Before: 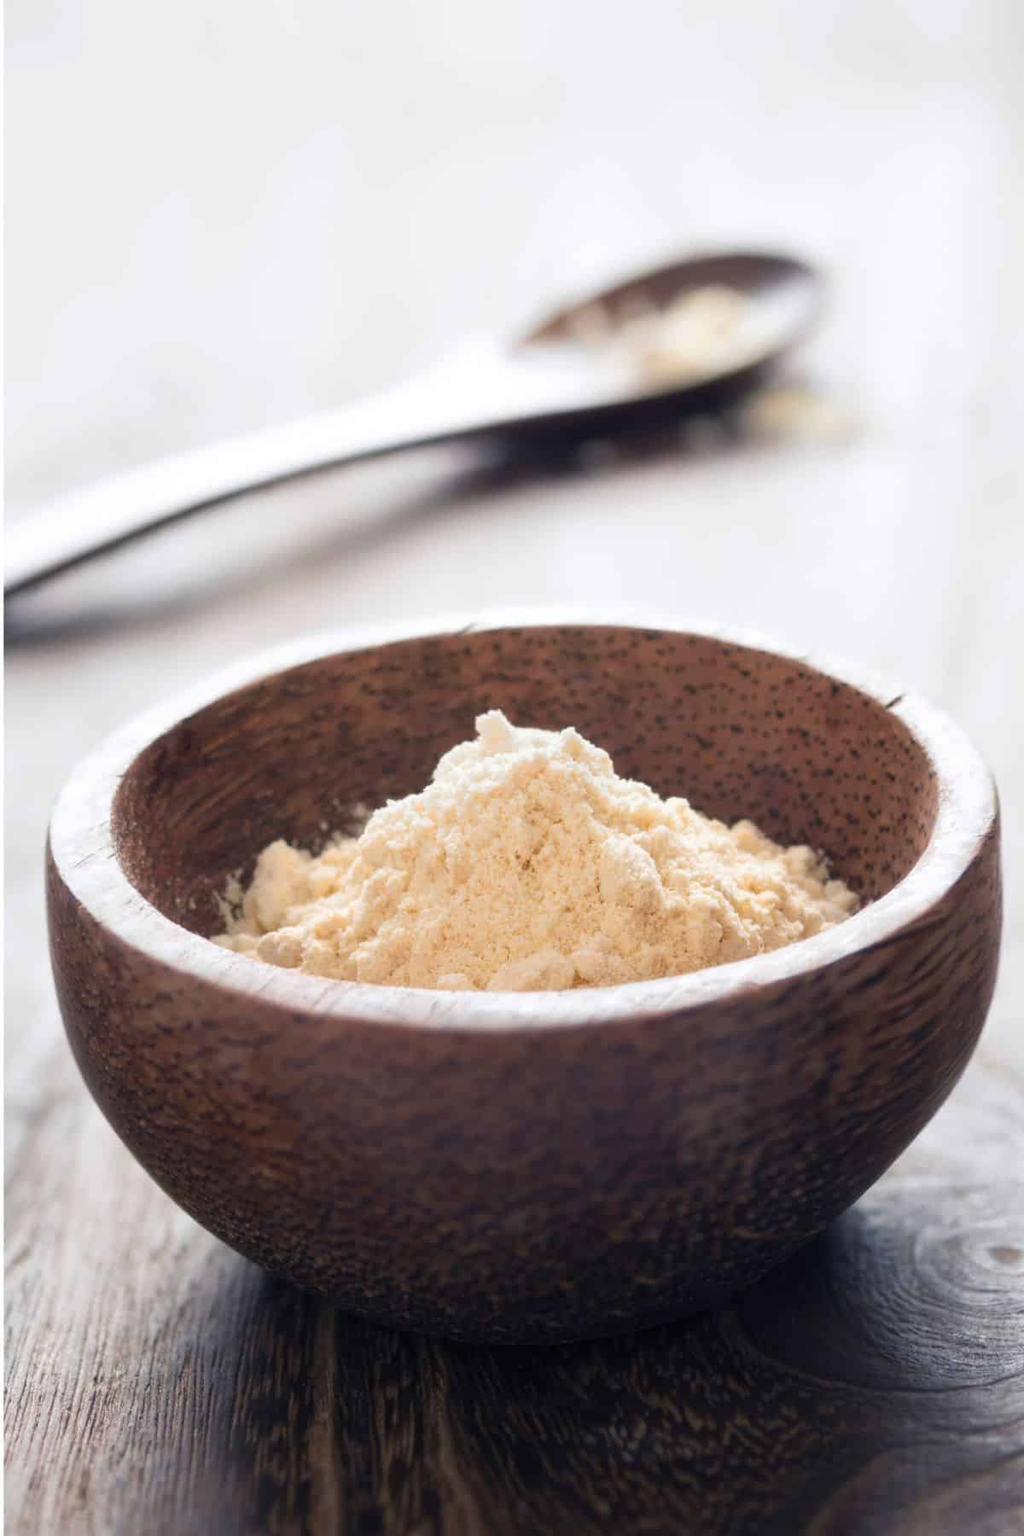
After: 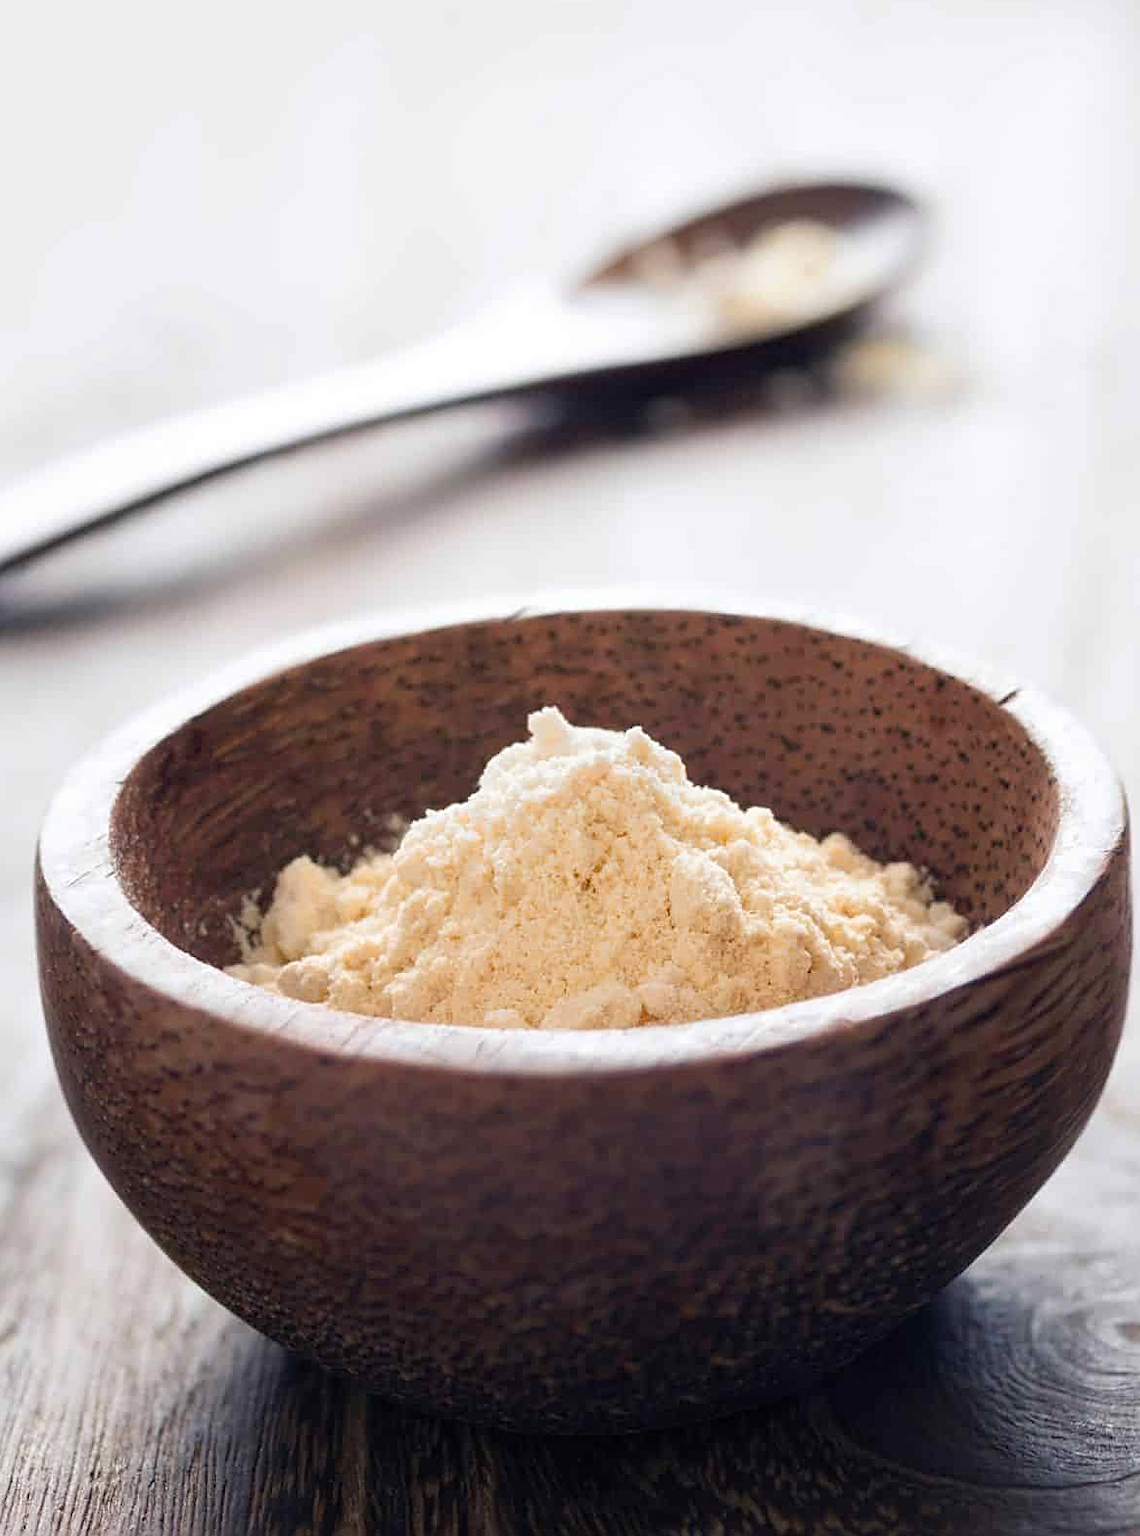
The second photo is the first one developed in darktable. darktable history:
sharpen: on, module defaults
crop: left 1.507%, top 6.147%, right 1.379%, bottom 6.637%
haze removal: compatibility mode true, adaptive false
